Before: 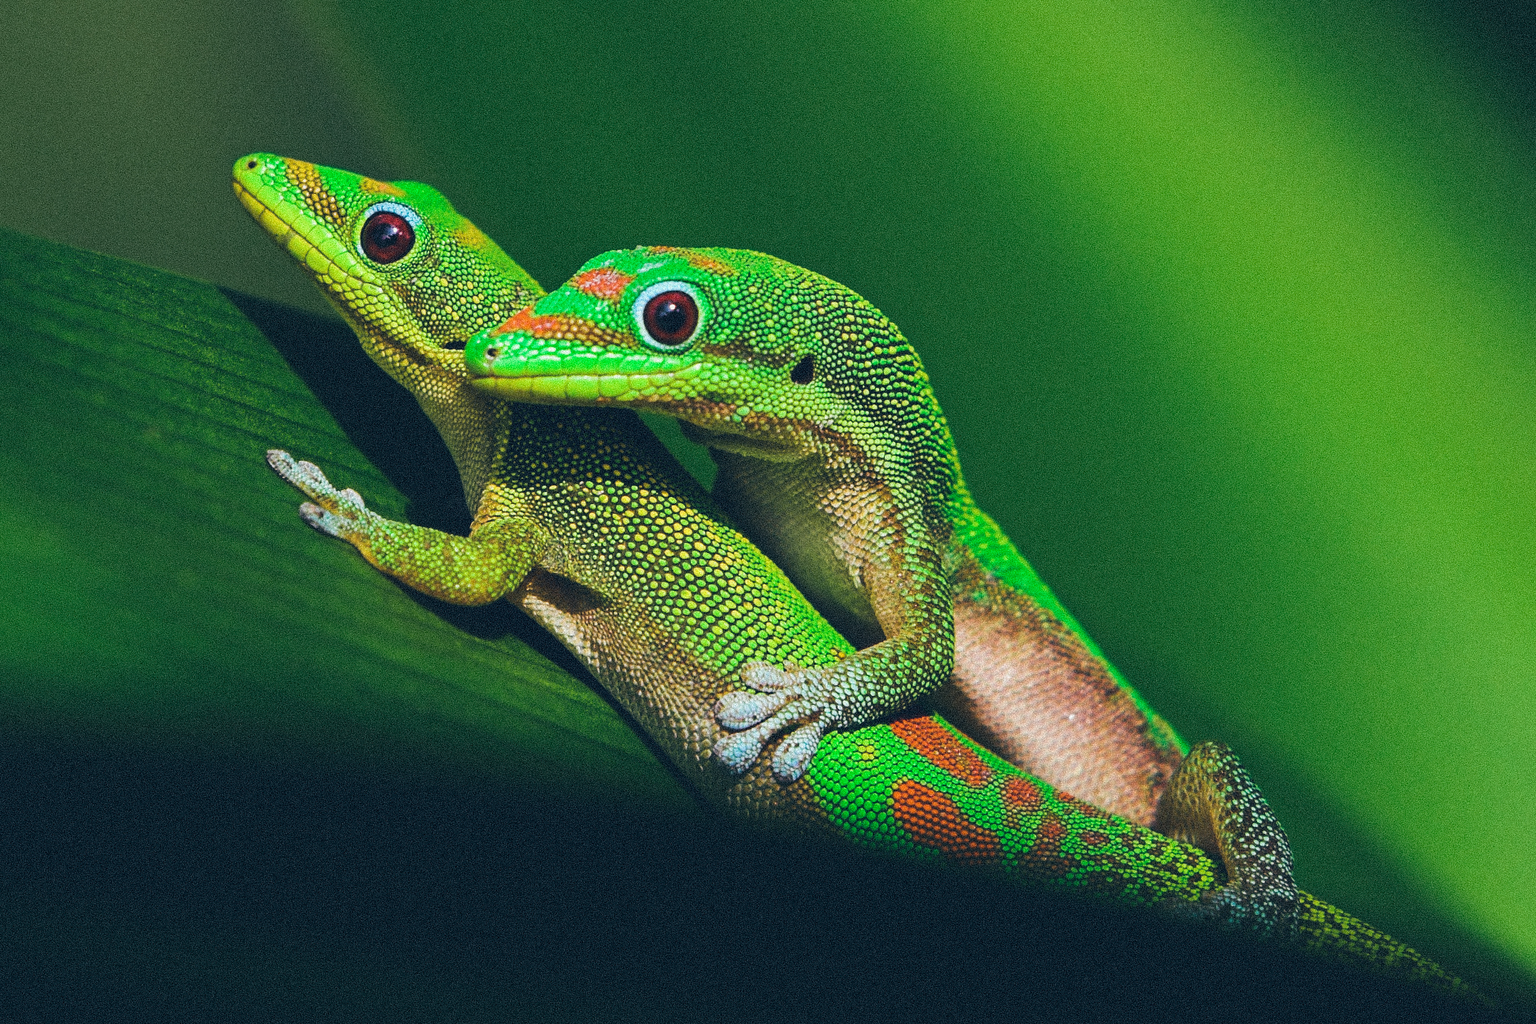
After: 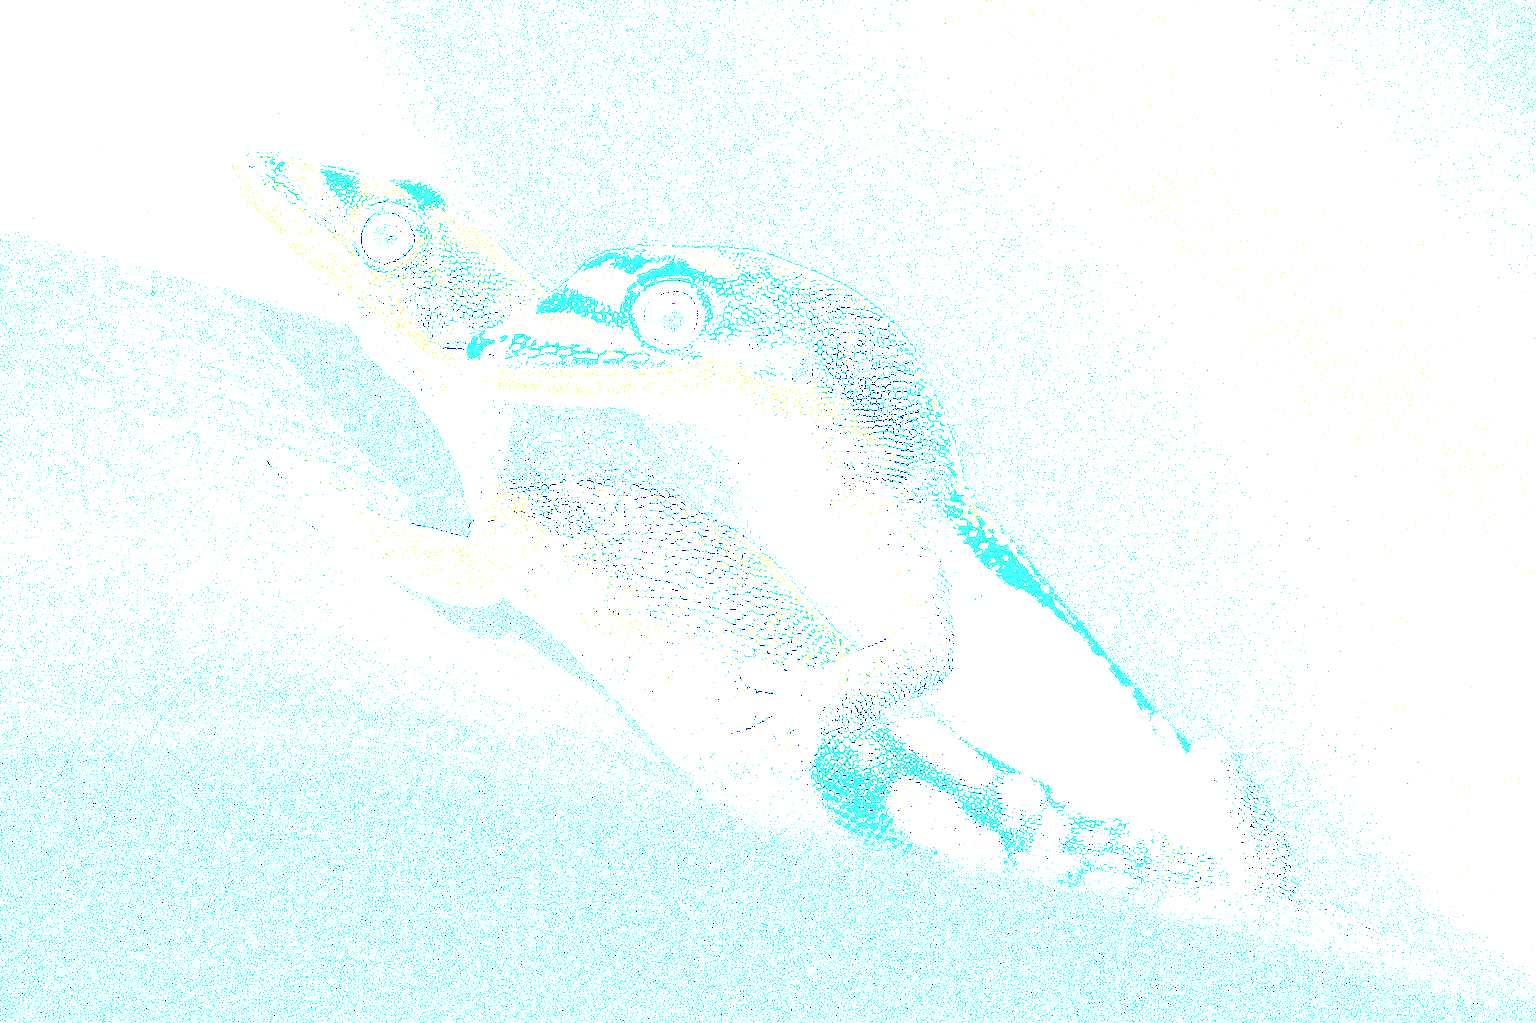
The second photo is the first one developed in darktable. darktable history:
exposure: exposure 8 EV, compensate highlight preservation false
local contrast: mode bilateral grid, contrast 20, coarseness 50, detail 120%, midtone range 0.2
